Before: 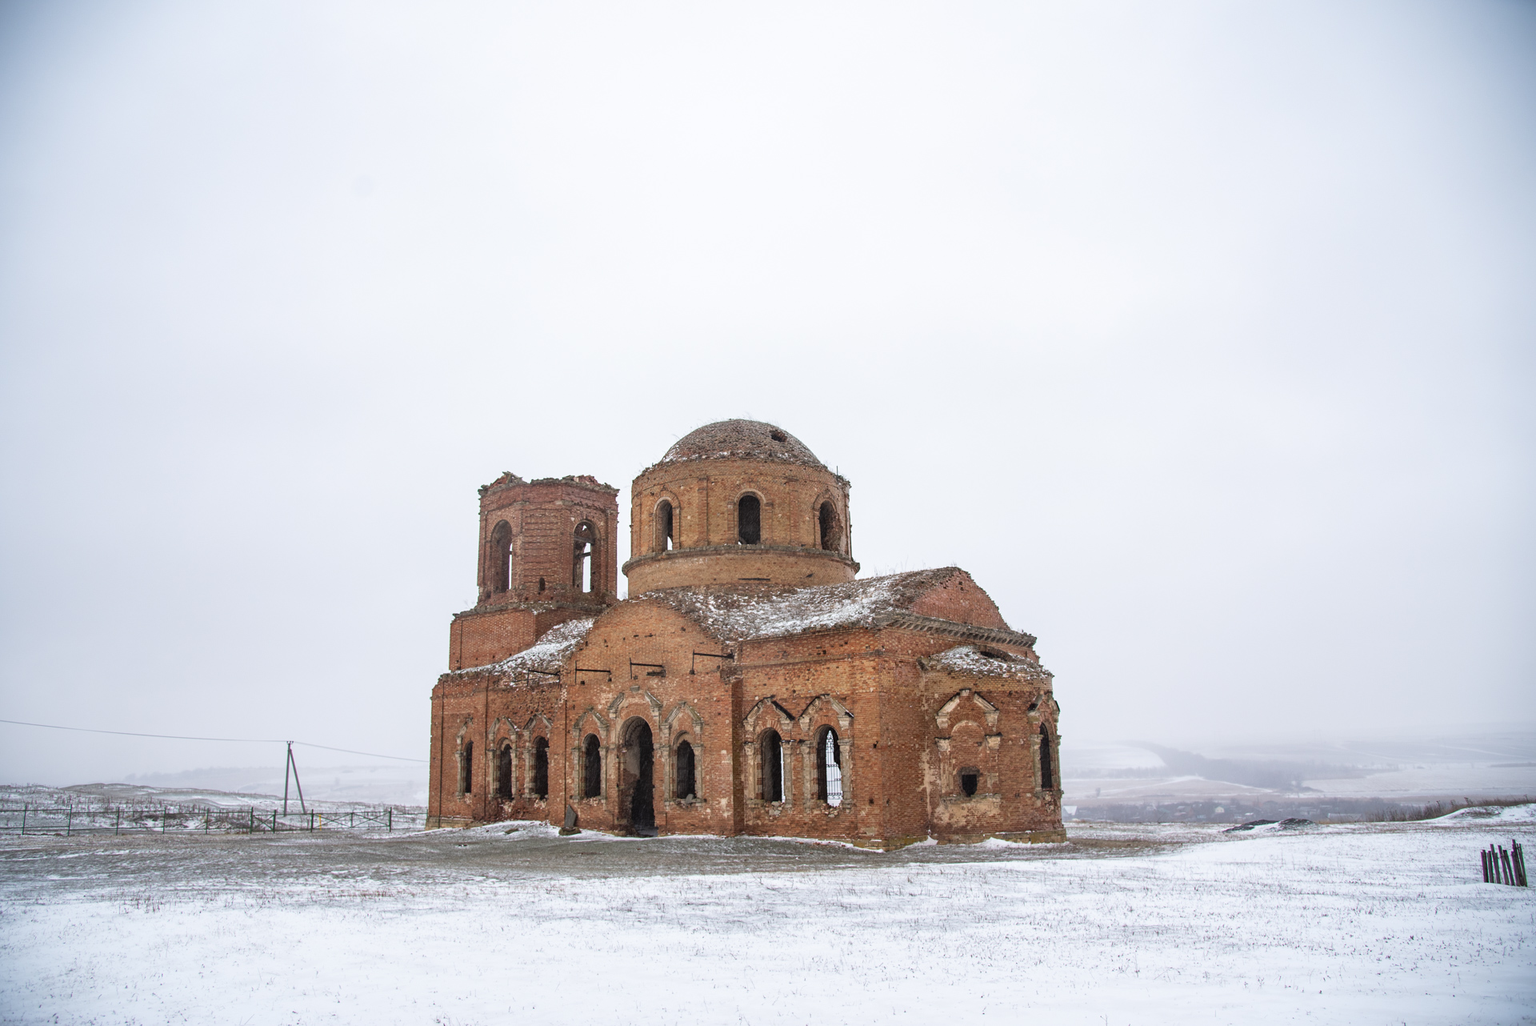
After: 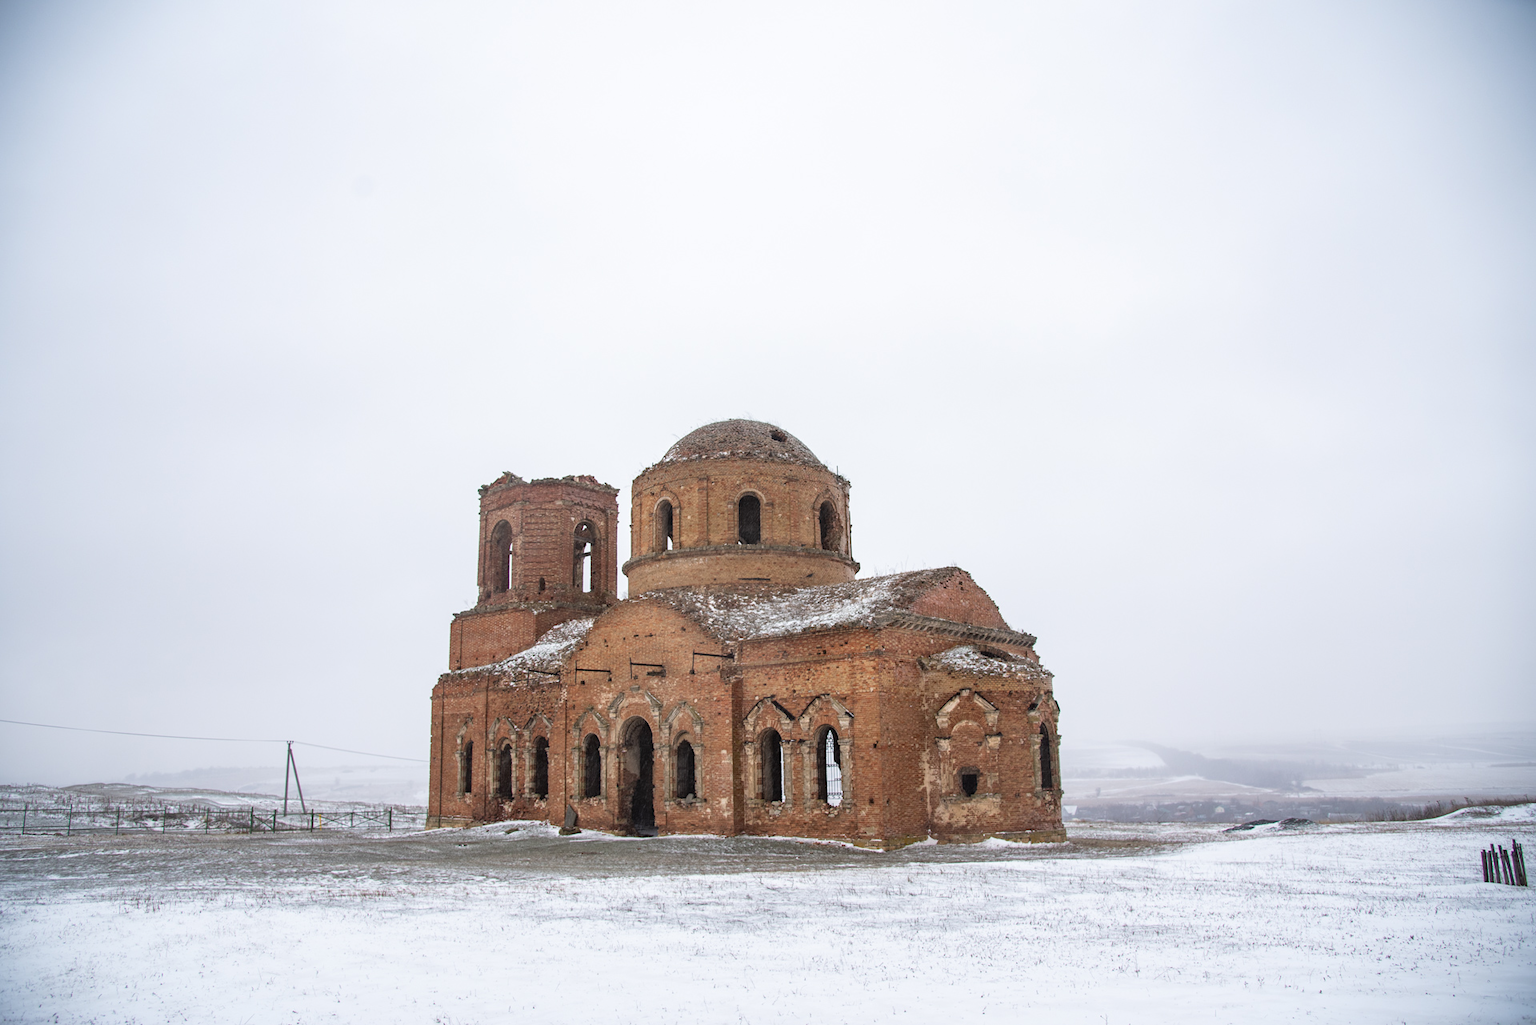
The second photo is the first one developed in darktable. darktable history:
contrast brightness saturation: saturation -0.022
